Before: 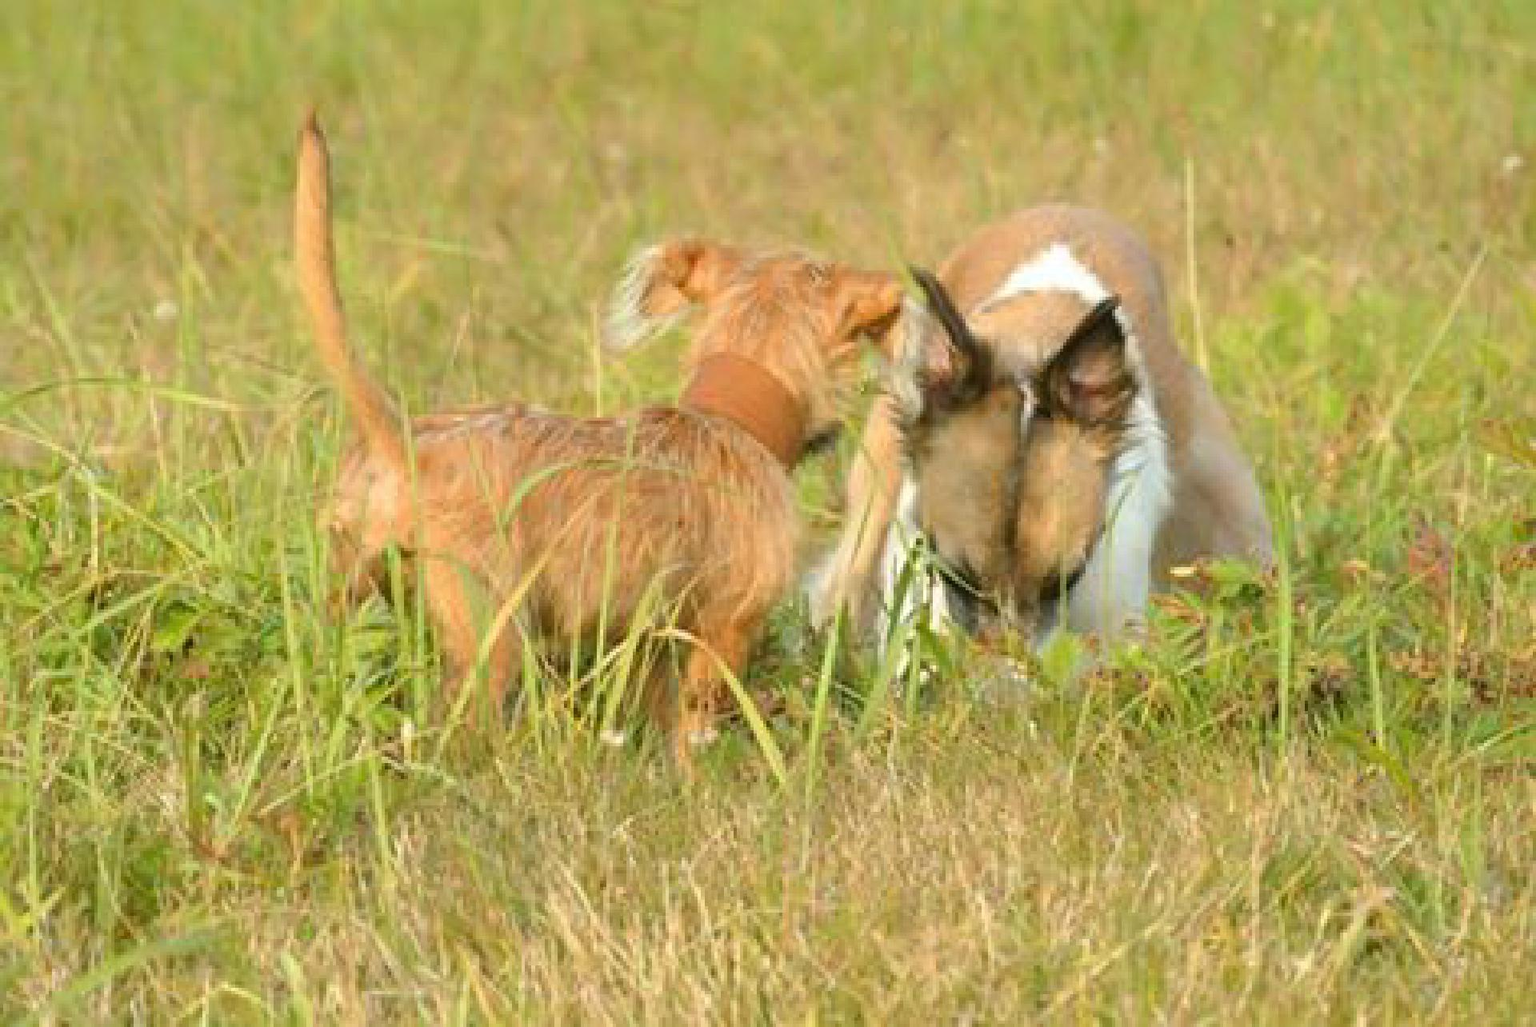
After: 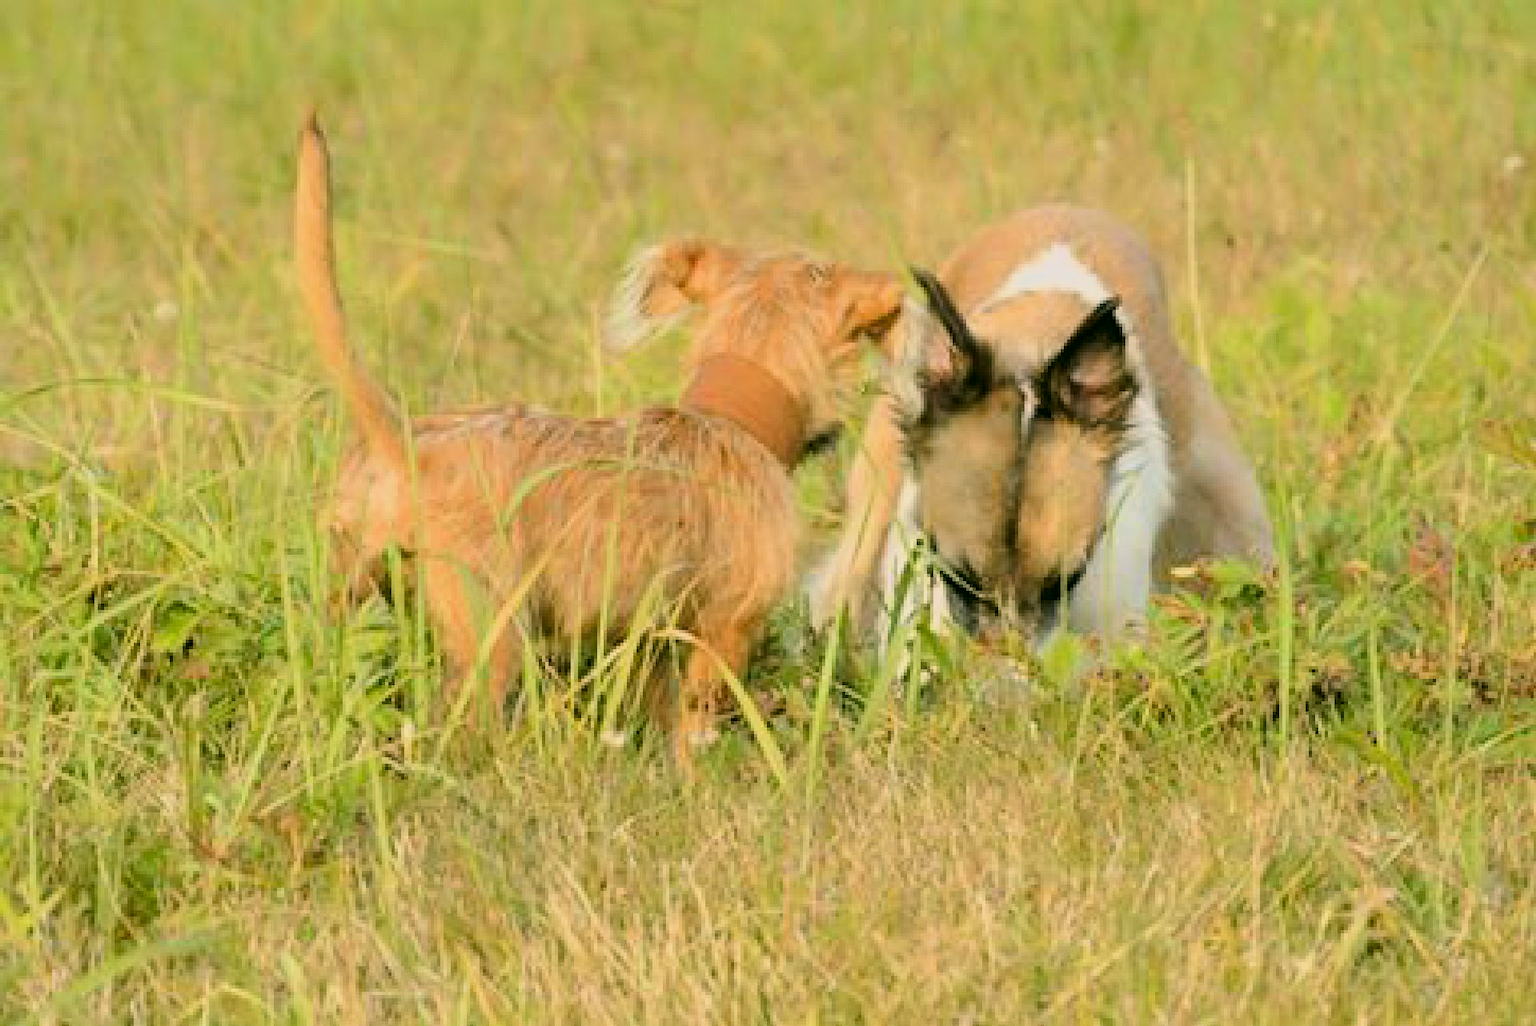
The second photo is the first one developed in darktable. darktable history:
color correction: highlights a* 4.35, highlights b* 4.94, shadows a* -6.96, shadows b* 4.55
filmic rgb: black relative exposure -7.5 EV, white relative exposure 5 EV, hardness 3.33, contrast 1.3, color science v6 (2022)
